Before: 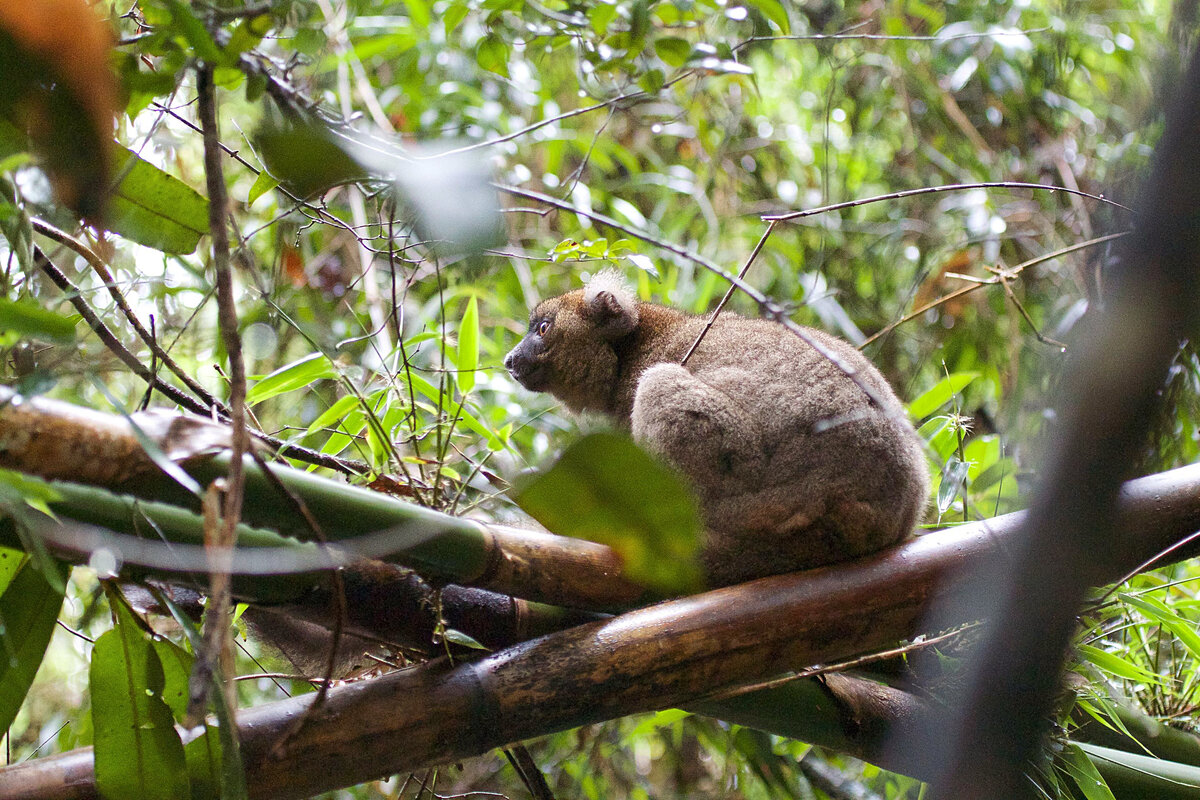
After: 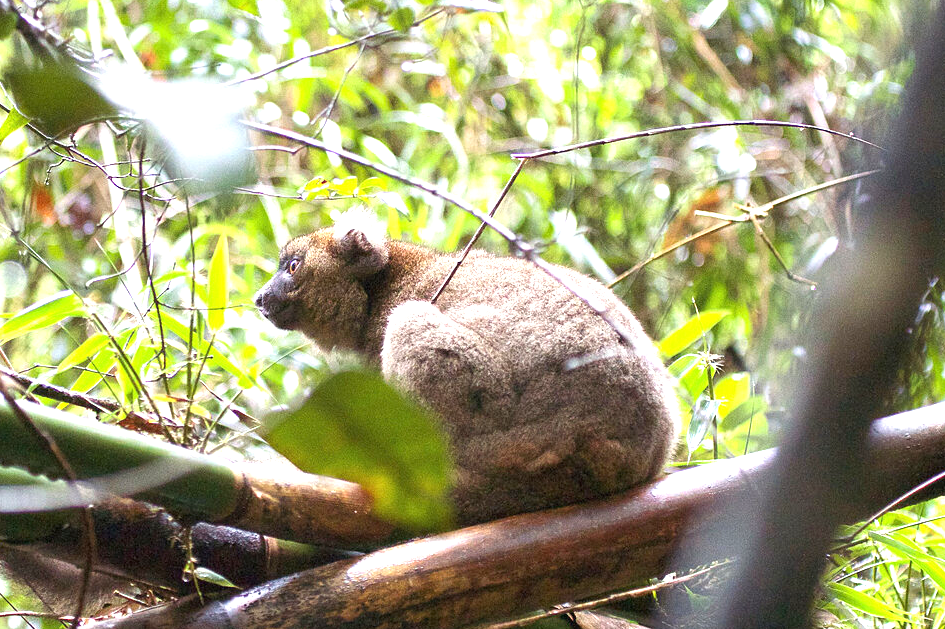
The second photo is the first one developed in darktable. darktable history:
exposure: black level correction 0, exposure 1.001 EV, compensate exposure bias true, compensate highlight preservation false
crop and rotate: left 20.901%, top 7.845%, right 0.337%, bottom 13.47%
